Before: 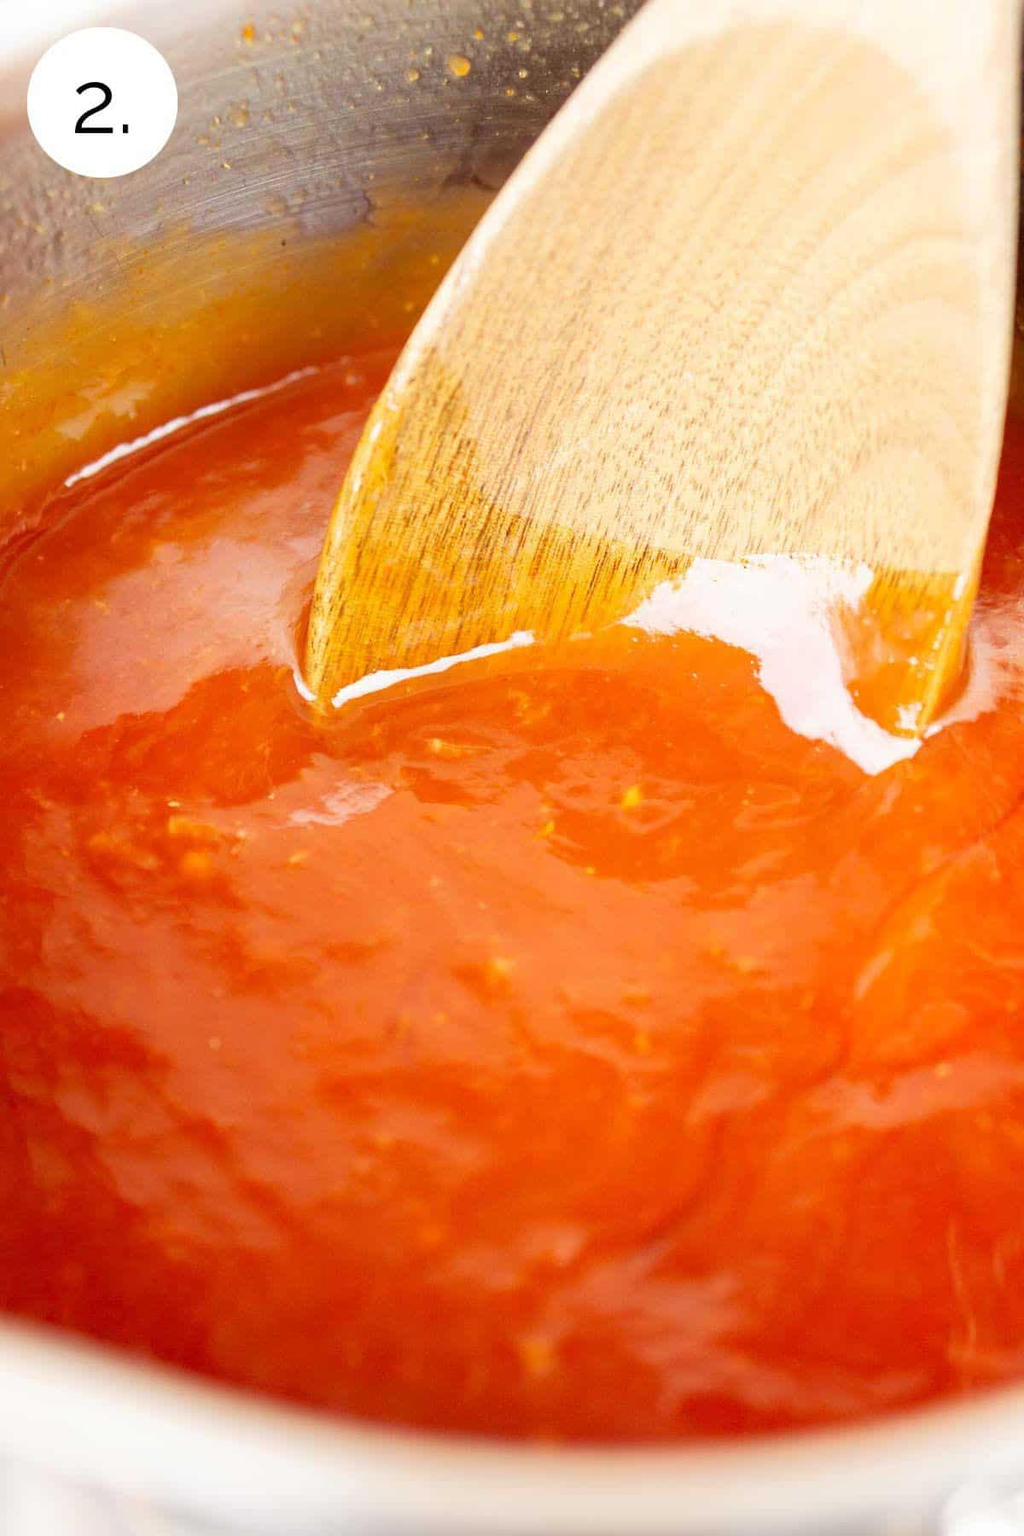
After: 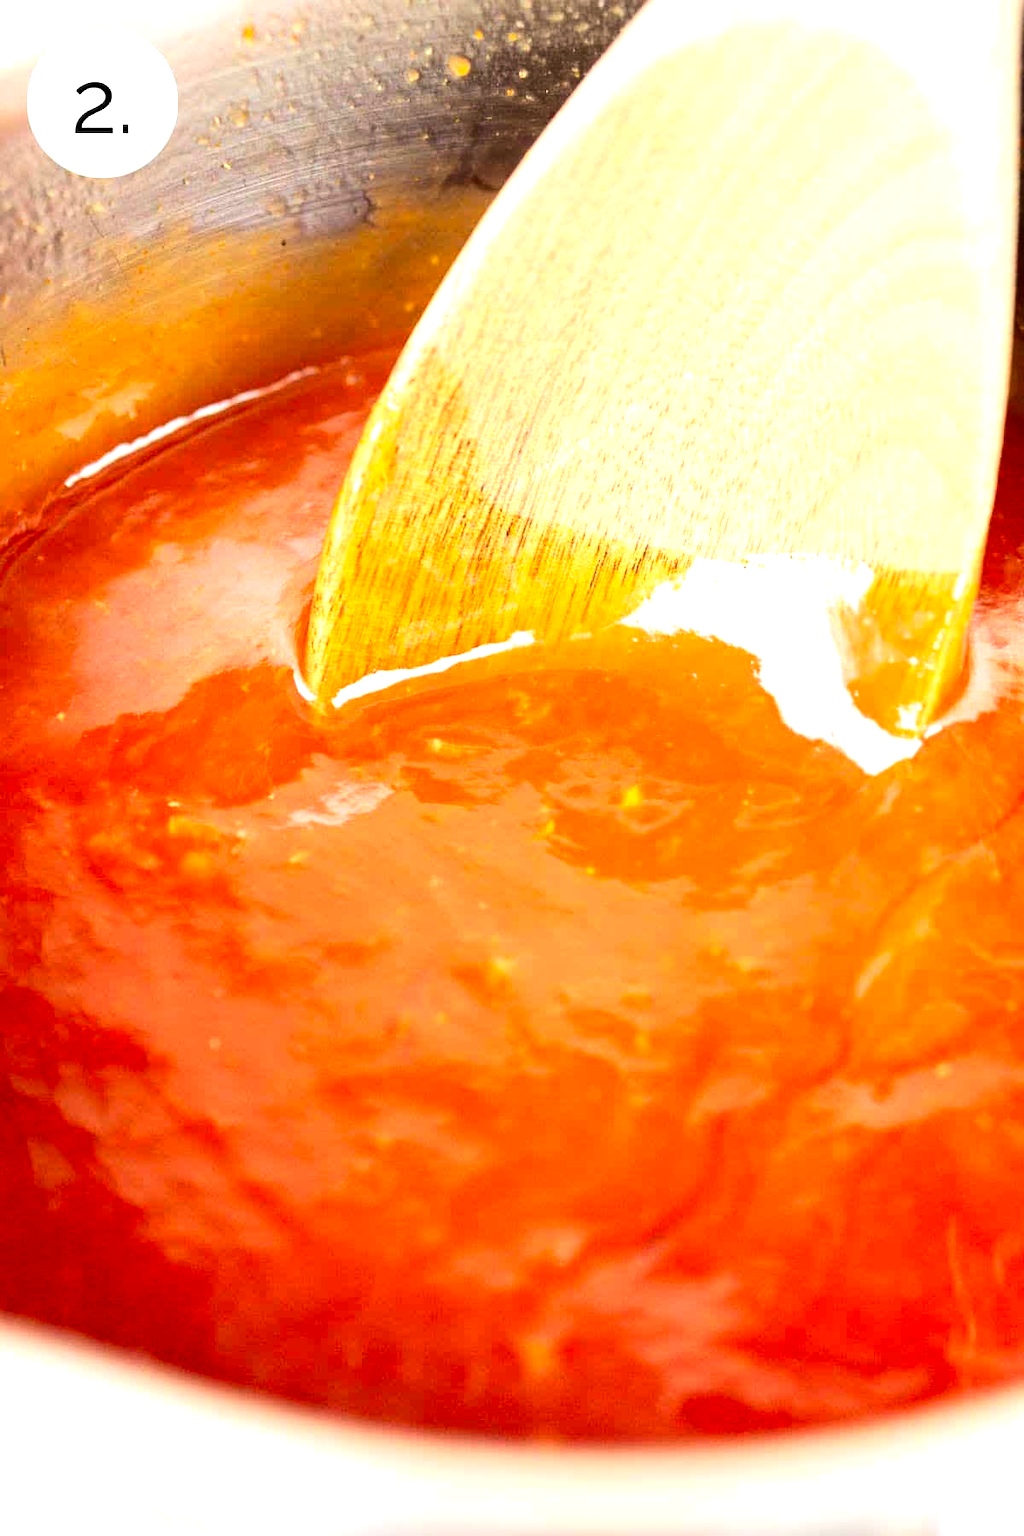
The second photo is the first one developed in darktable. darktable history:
tone equalizer: -8 EV -0.767 EV, -7 EV -0.739 EV, -6 EV -0.591 EV, -5 EV -0.378 EV, -3 EV 0.401 EV, -2 EV 0.6 EV, -1 EV 0.695 EV, +0 EV 0.738 EV, edges refinement/feathering 500, mask exposure compensation -1.57 EV, preserve details no
contrast brightness saturation: contrast 0.147, brightness -0.013, saturation 0.096
